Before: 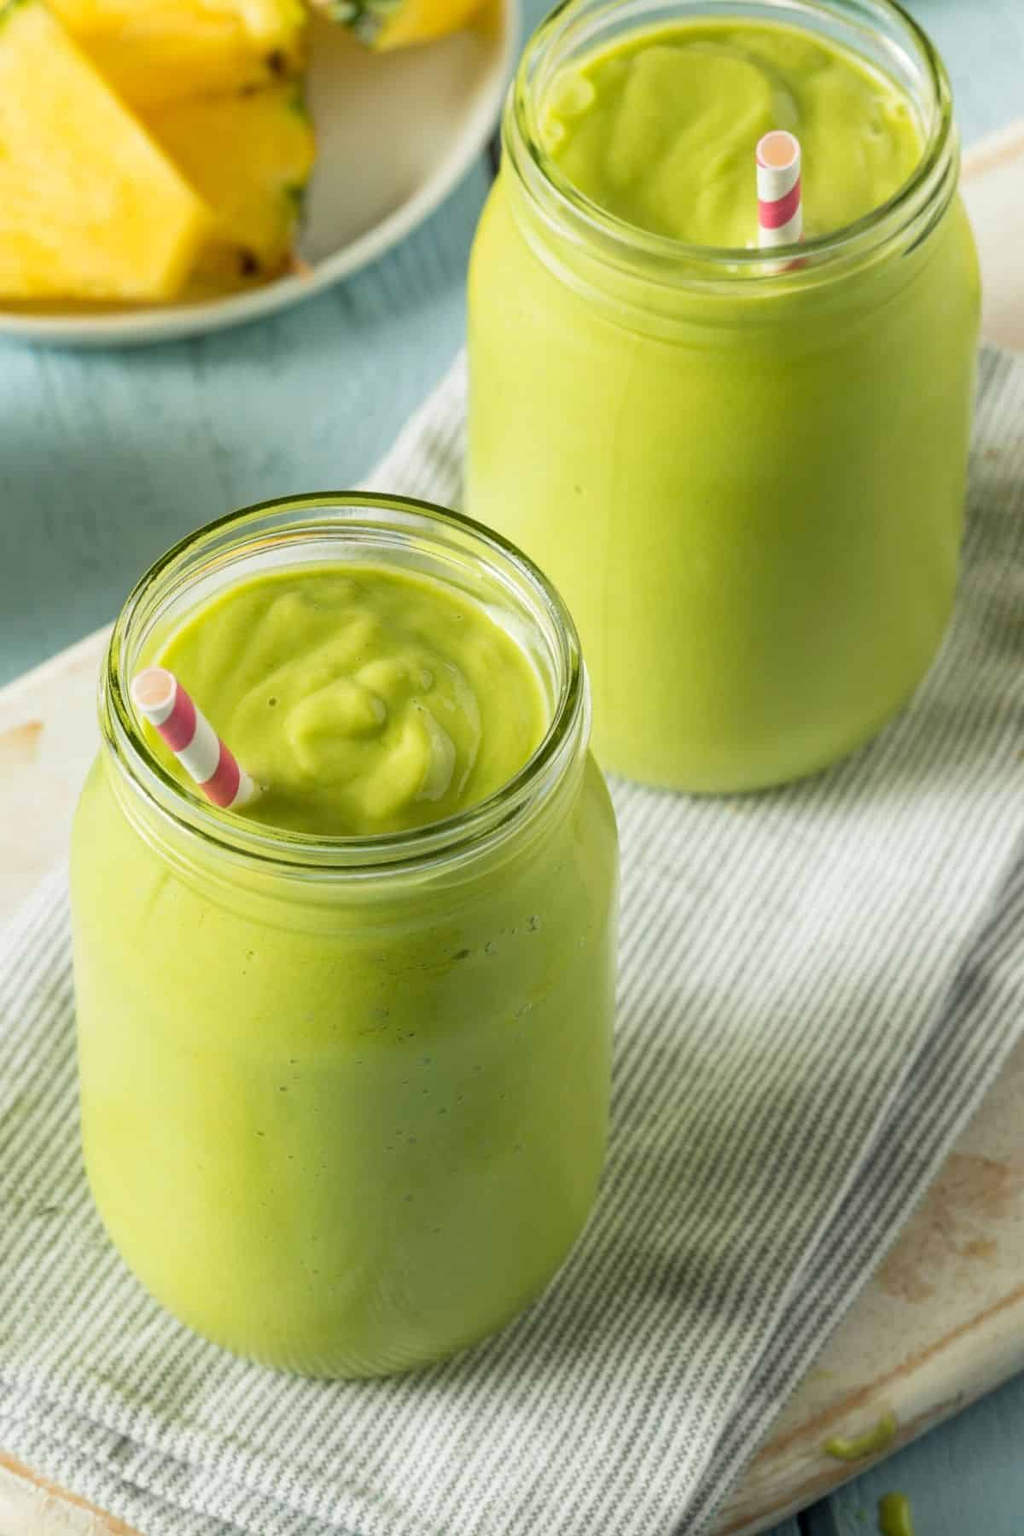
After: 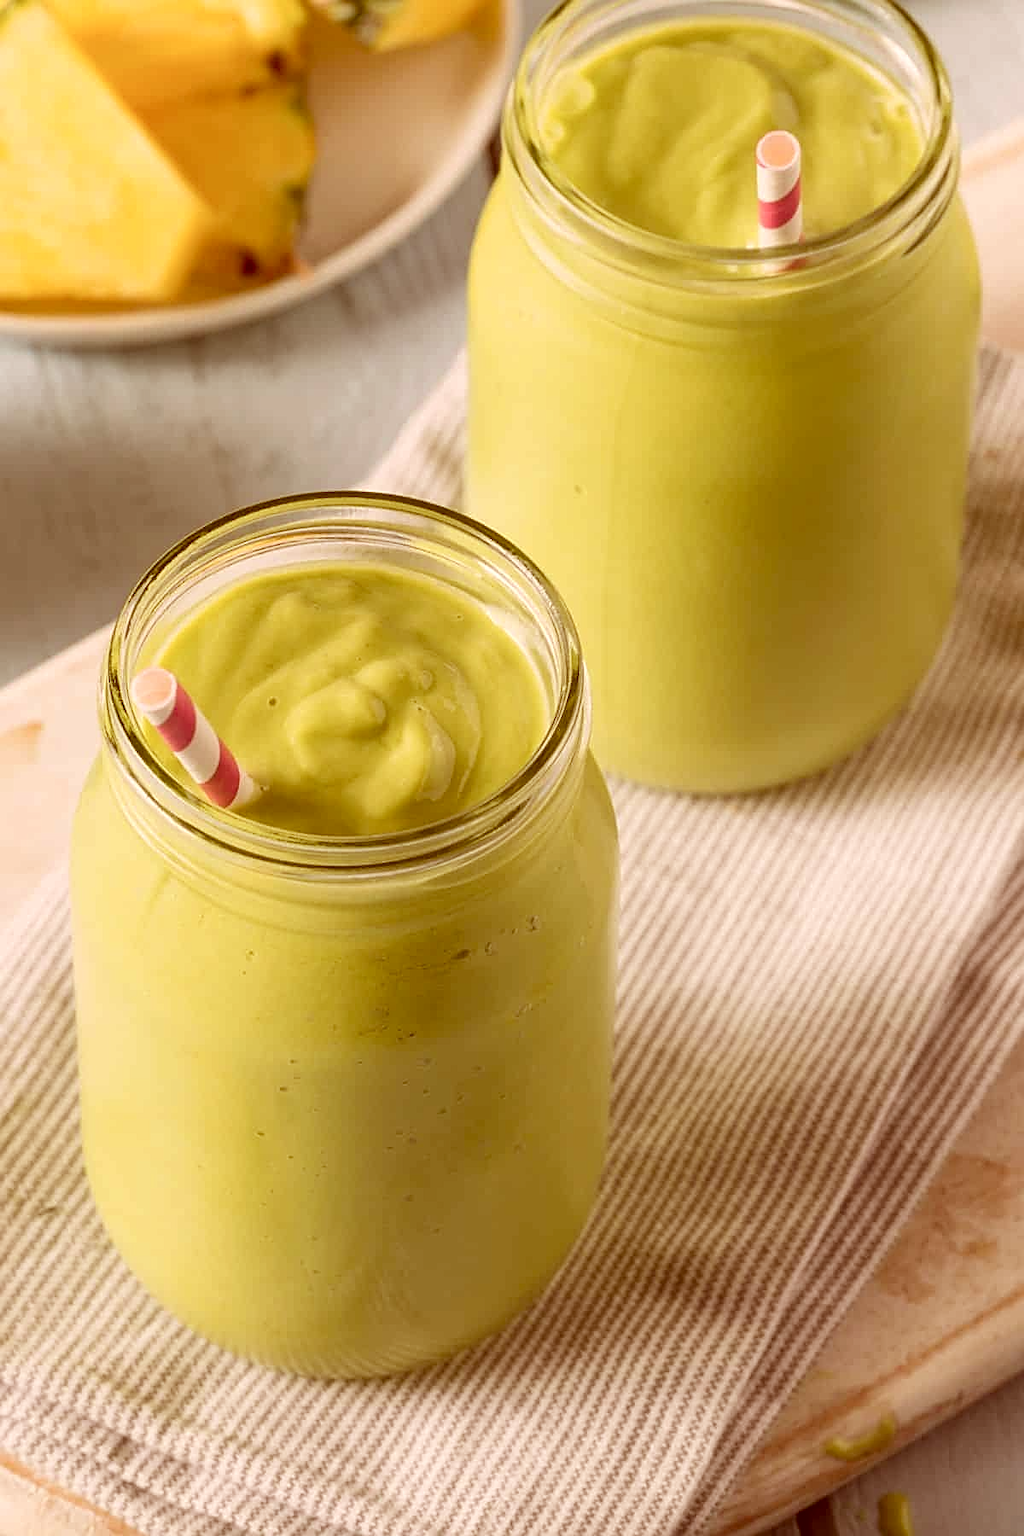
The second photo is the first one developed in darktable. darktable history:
sharpen: on, module defaults
color correction: highlights a* 9.54, highlights b* 9.04, shadows a* 39.7, shadows b* 39.24, saturation 0.772
